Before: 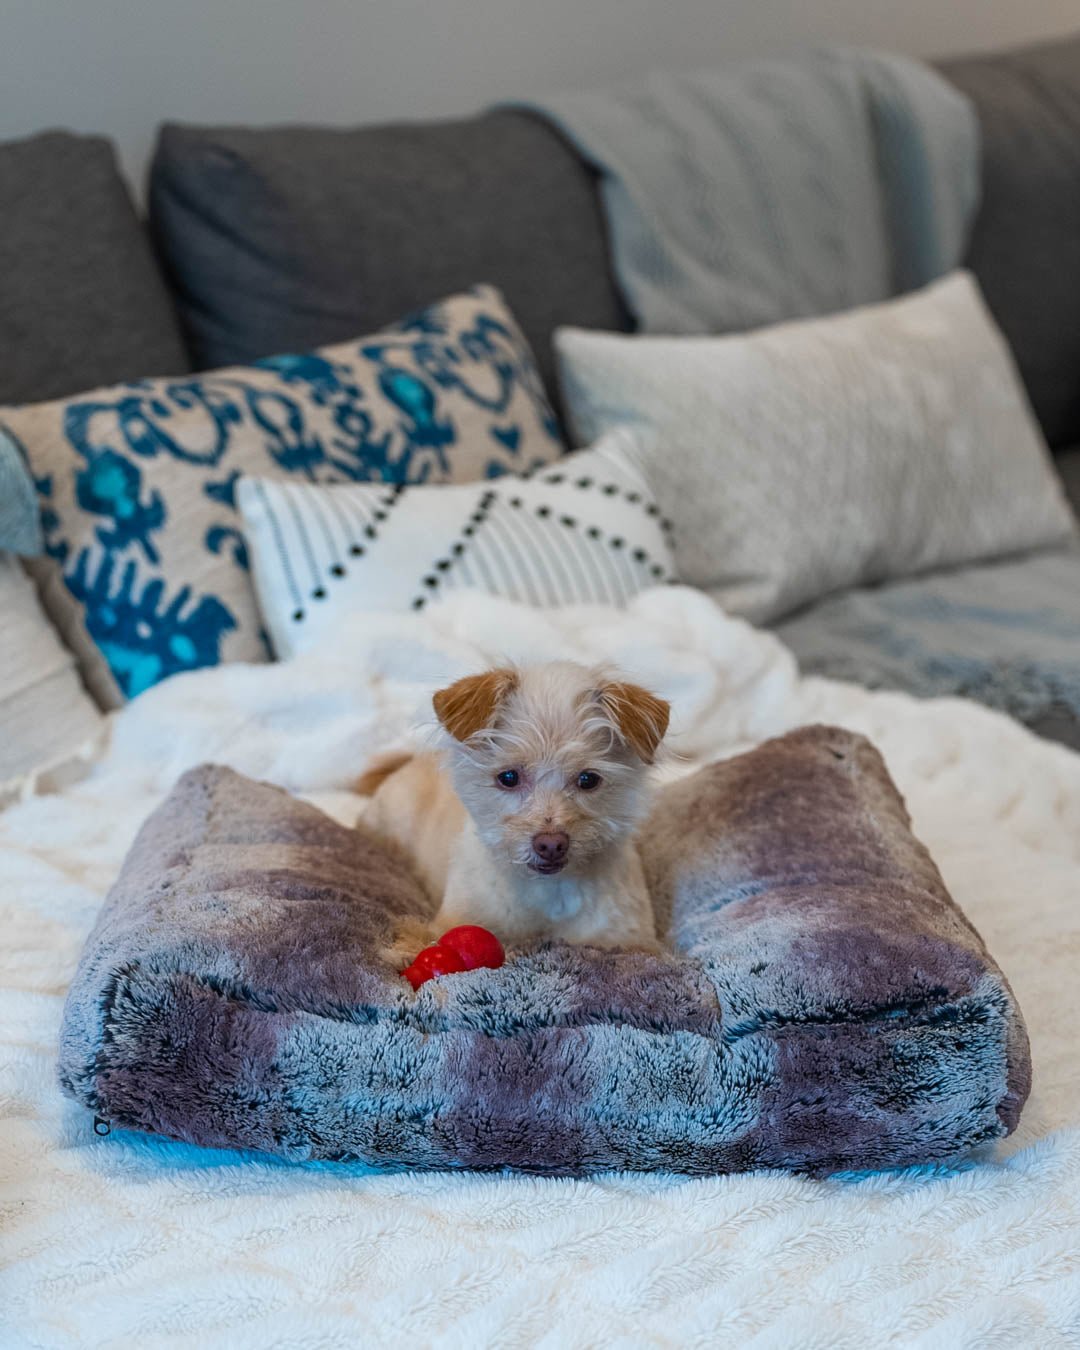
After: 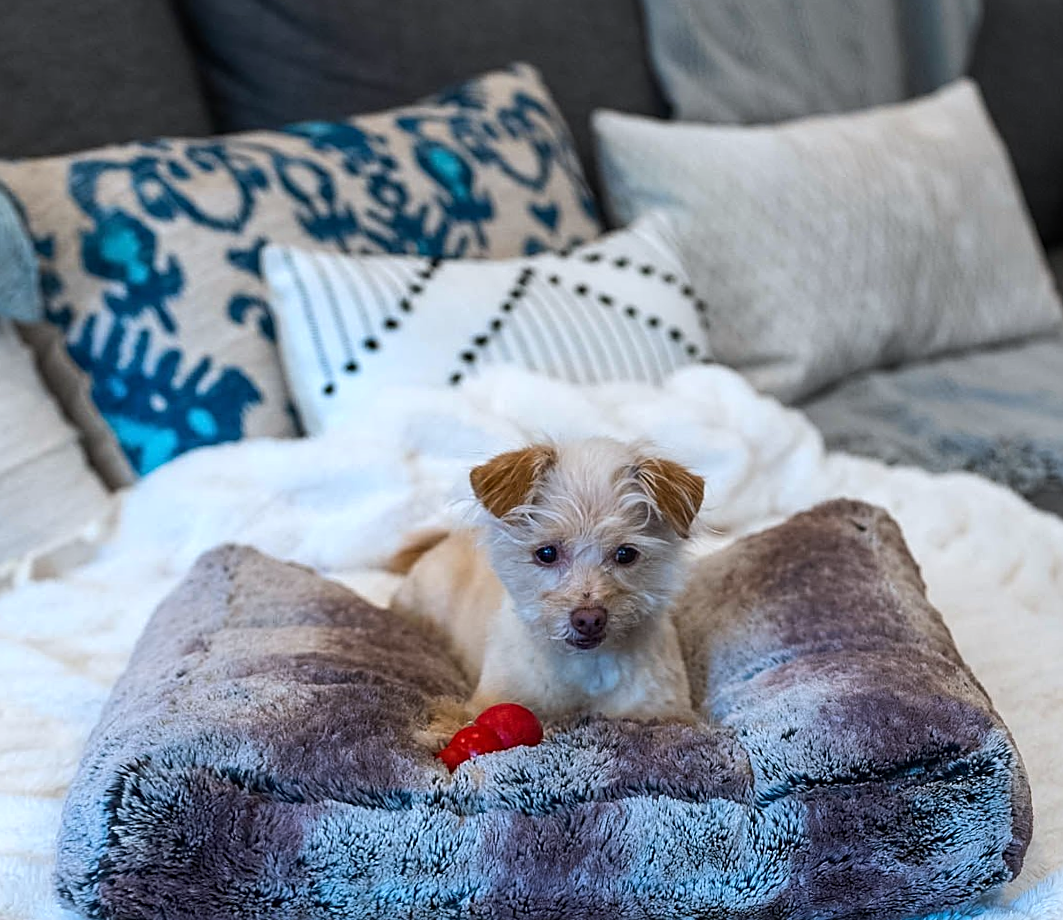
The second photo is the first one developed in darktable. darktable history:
rotate and perspective: rotation -0.013°, lens shift (vertical) -0.027, lens shift (horizontal) 0.178, crop left 0.016, crop right 0.989, crop top 0.082, crop bottom 0.918
sharpen: on, module defaults
crop and rotate: top 12.5%, bottom 12.5%
tone equalizer: -8 EV -0.417 EV, -7 EV -0.389 EV, -6 EV -0.333 EV, -5 EV -0.222 EV, -3 EV 0.222 EV, -2 EV 0.333 EV, -1 EV 0.389 EV, +0 EV 0.417 EV, edges refinement/feathering 500, mask exposure compensation -1.57 EV, preserve details no
white balance: red 0.967, blue 1.049
